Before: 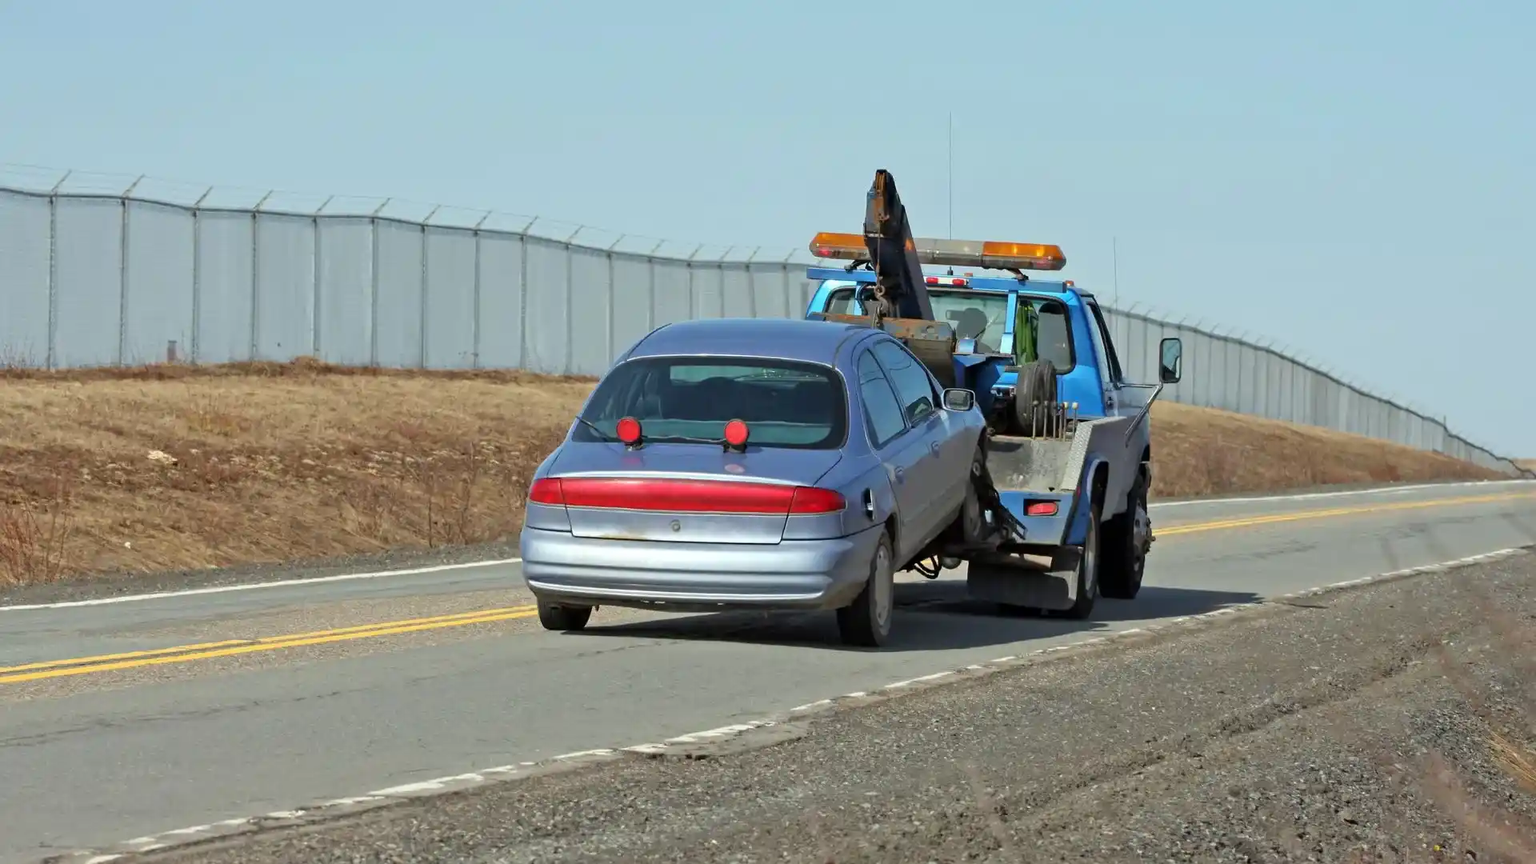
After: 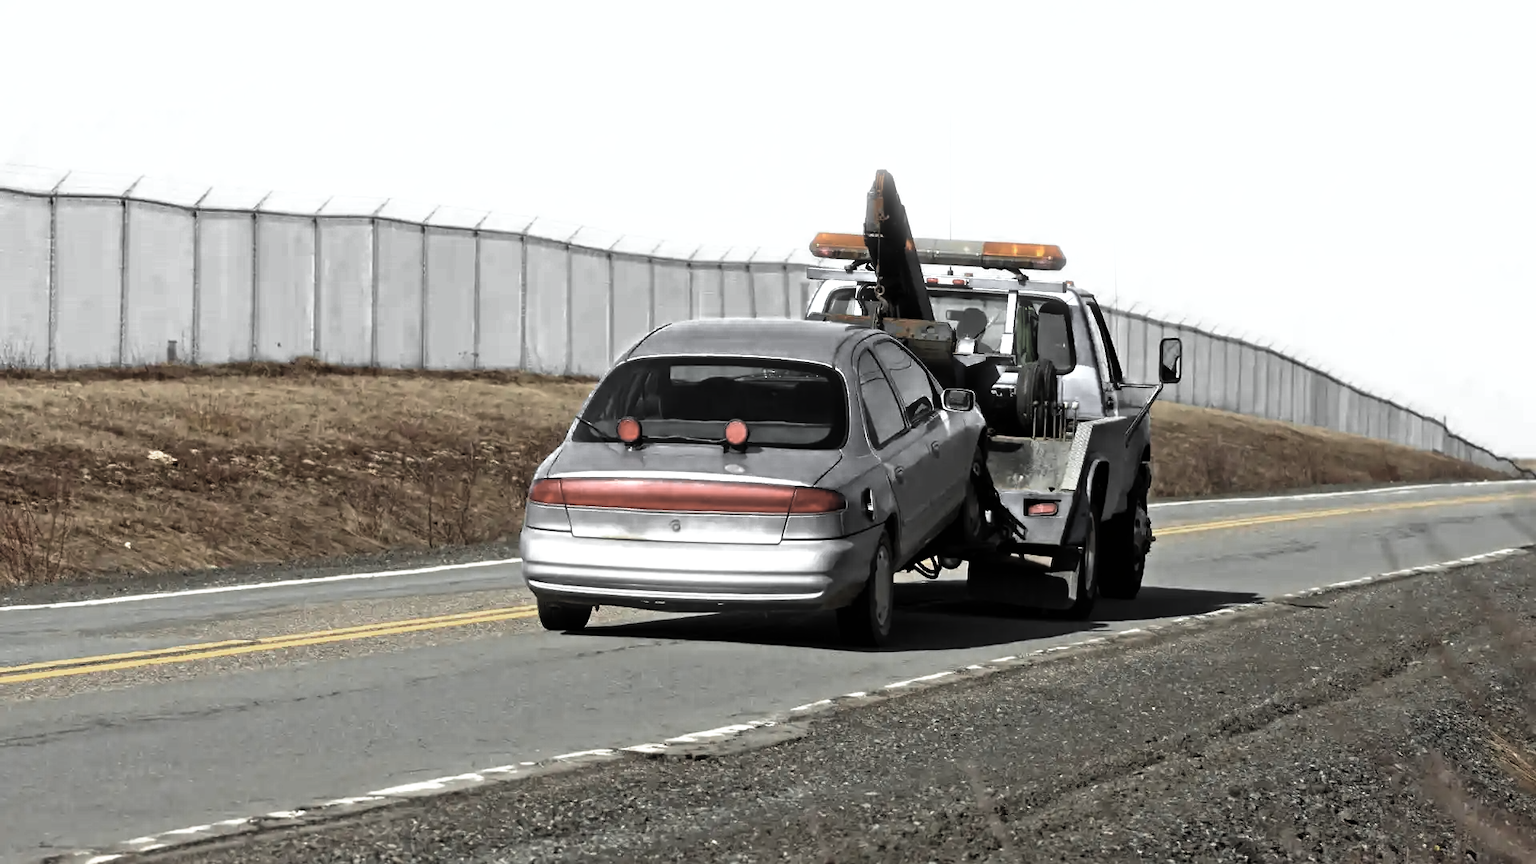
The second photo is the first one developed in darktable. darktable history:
color zones: curves: ch0 [(0, 0.613) (0.01, 0.613) (0.245, 0.448) (0.498, 0.529) (0.642, 0.665) (0.879, 0.777) (0.99, 0.613)]; ch1 [(0, 0.035) (0.121, 0.189) (0.259, 0.197) (0.415, 0.061) (0.589, 0.022) (0.732, 0.022) (0.857, 0.026) (0.991, 0.053)]
tone curve: curves: ch0 [(0, 0) (0.003, 0.001) (0.011, 0.002) (0.025, 0.002) (0.044, 0.006) (0.069, 0.01) (0.1, 0.017) (0.136, 0.023) (0.177, 0.038) (0.224, 0.066) (0.277, 0.118) (0.335, 0.185) (0.399, 0.264) (0.468, 0.365) (0.543, 0.475) (0.623, 0.606) (0.709, 0.759) (0.801, 0.923) (0.898, 0.999) (1, 1)], preserve colors none
bloom: size 3%, threshold 100%, strength 0%
